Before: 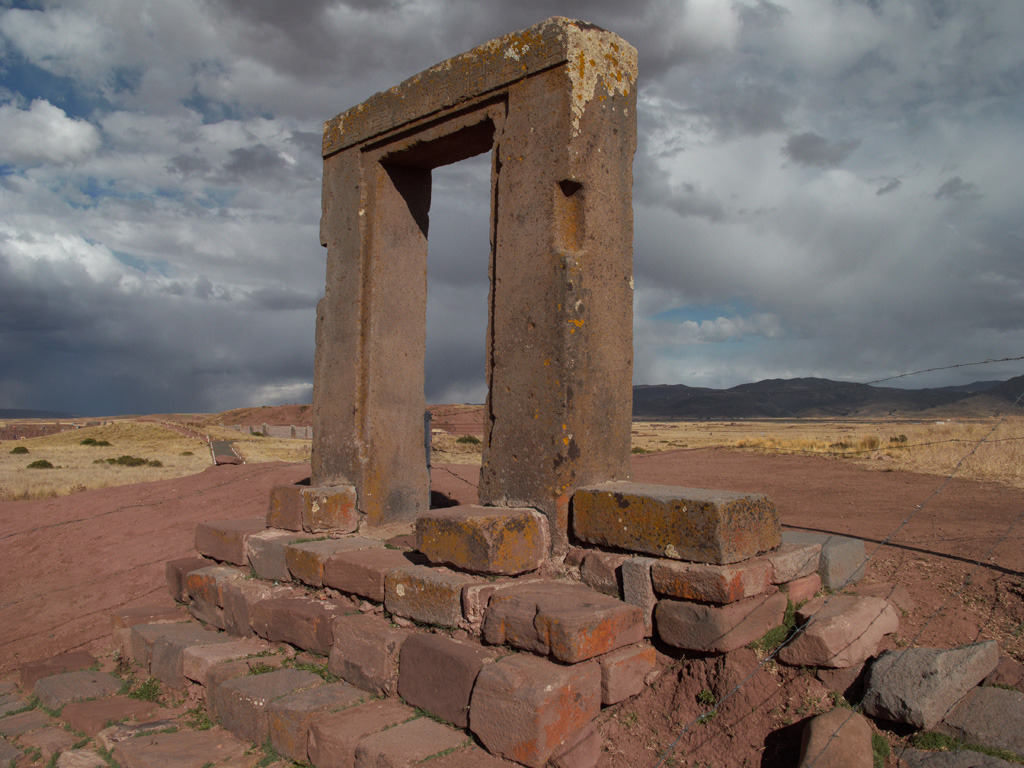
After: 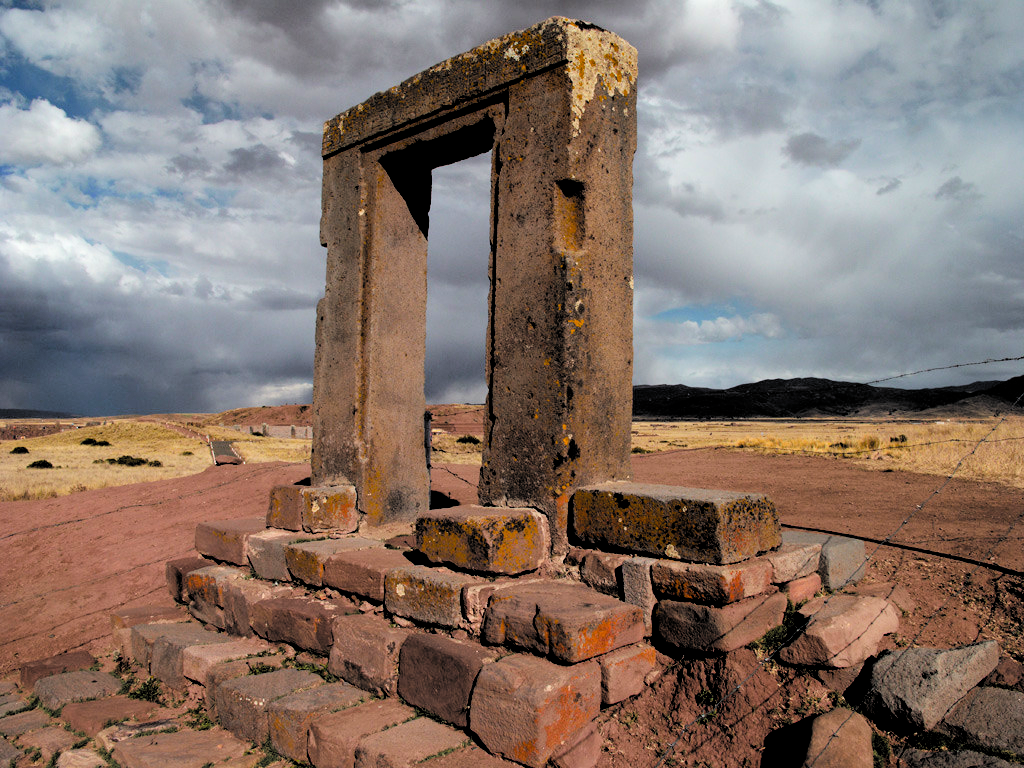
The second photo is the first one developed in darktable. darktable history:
filmic rgb: middle gray luminance 13.55%, black relative exposure -1.97 EV, white relative exposure 3.1 EV, threshold 6 EV, target black luminance 0%, hardness 1.79, latitude 59.23%, contrast 1.728, highlights saturation mix 5%, shadows ↔ highlights balance -37.52%, add noise in highlights 0, color science v3 (2019), use custom middle-gray values true, iterations of high-quality reconstruction 0, contrast in highlights soft, enable highlight reconstruction true
color balance rgb: linear chroma grading › shadows -8%, linear chroma grading › global chroma 10%, perceptual saturation grading › global saturation 2%, perceptual saturation grading › highlights -2%, perceptual saturation grading › mid-tones 4%, perceptual saturation grading › shadows 8%, perceptual brilliance grading › global brilliance 2%, perceptual brilliance grading › highlights -4%, global vibrance 16%, saturation formula JzAzBz (2021)
